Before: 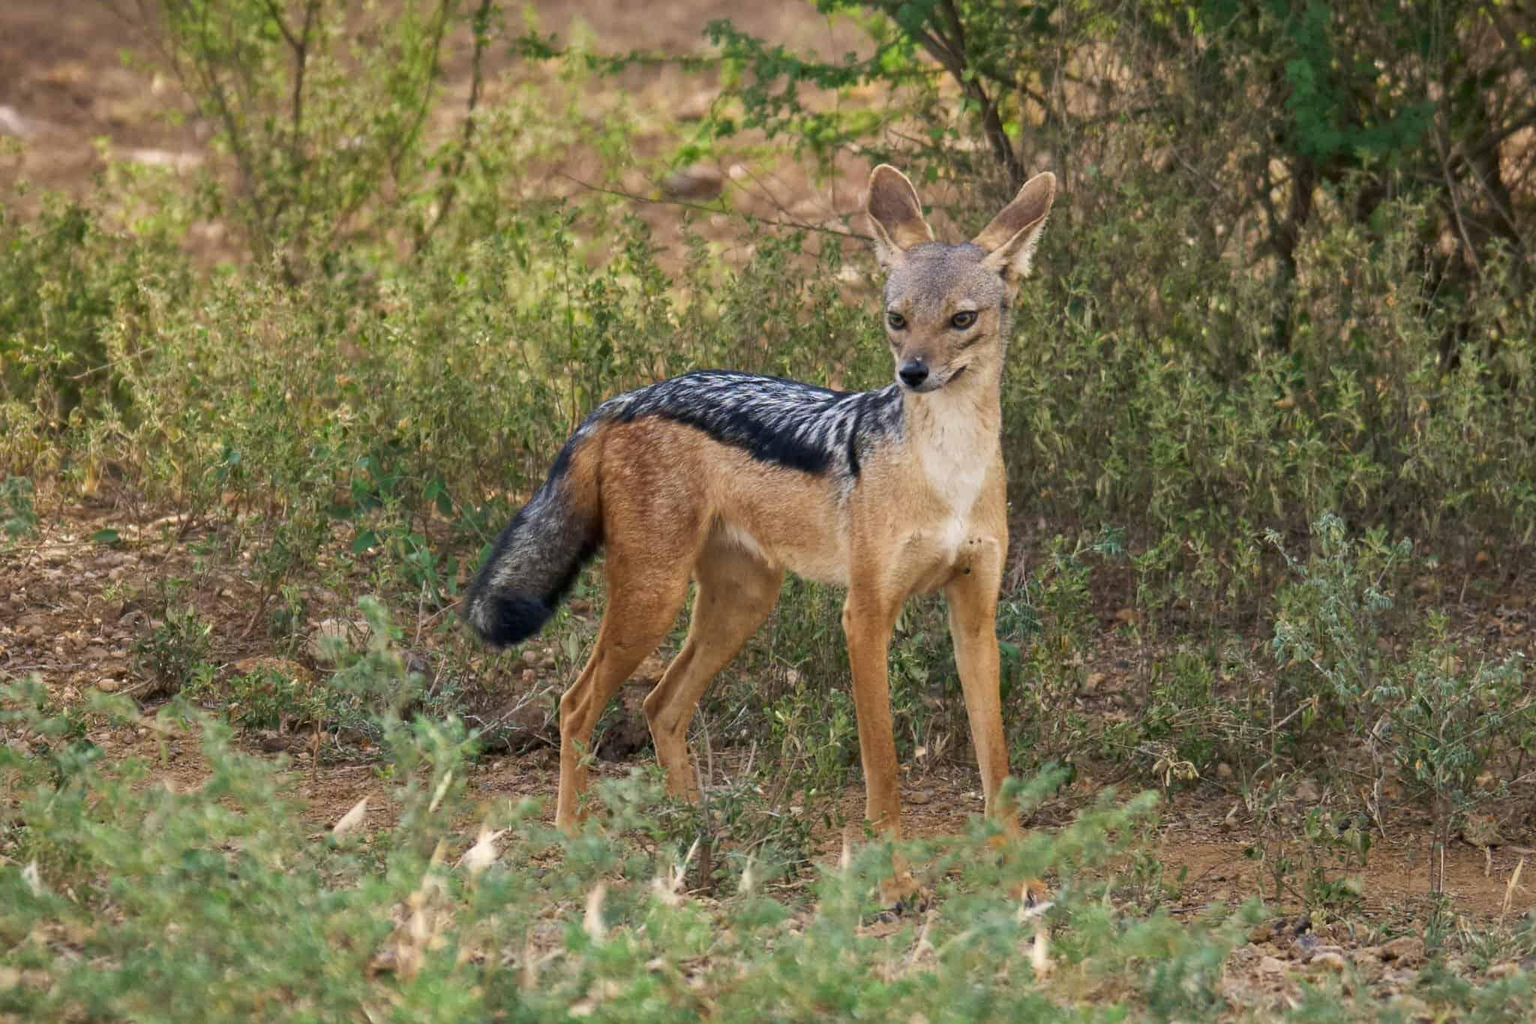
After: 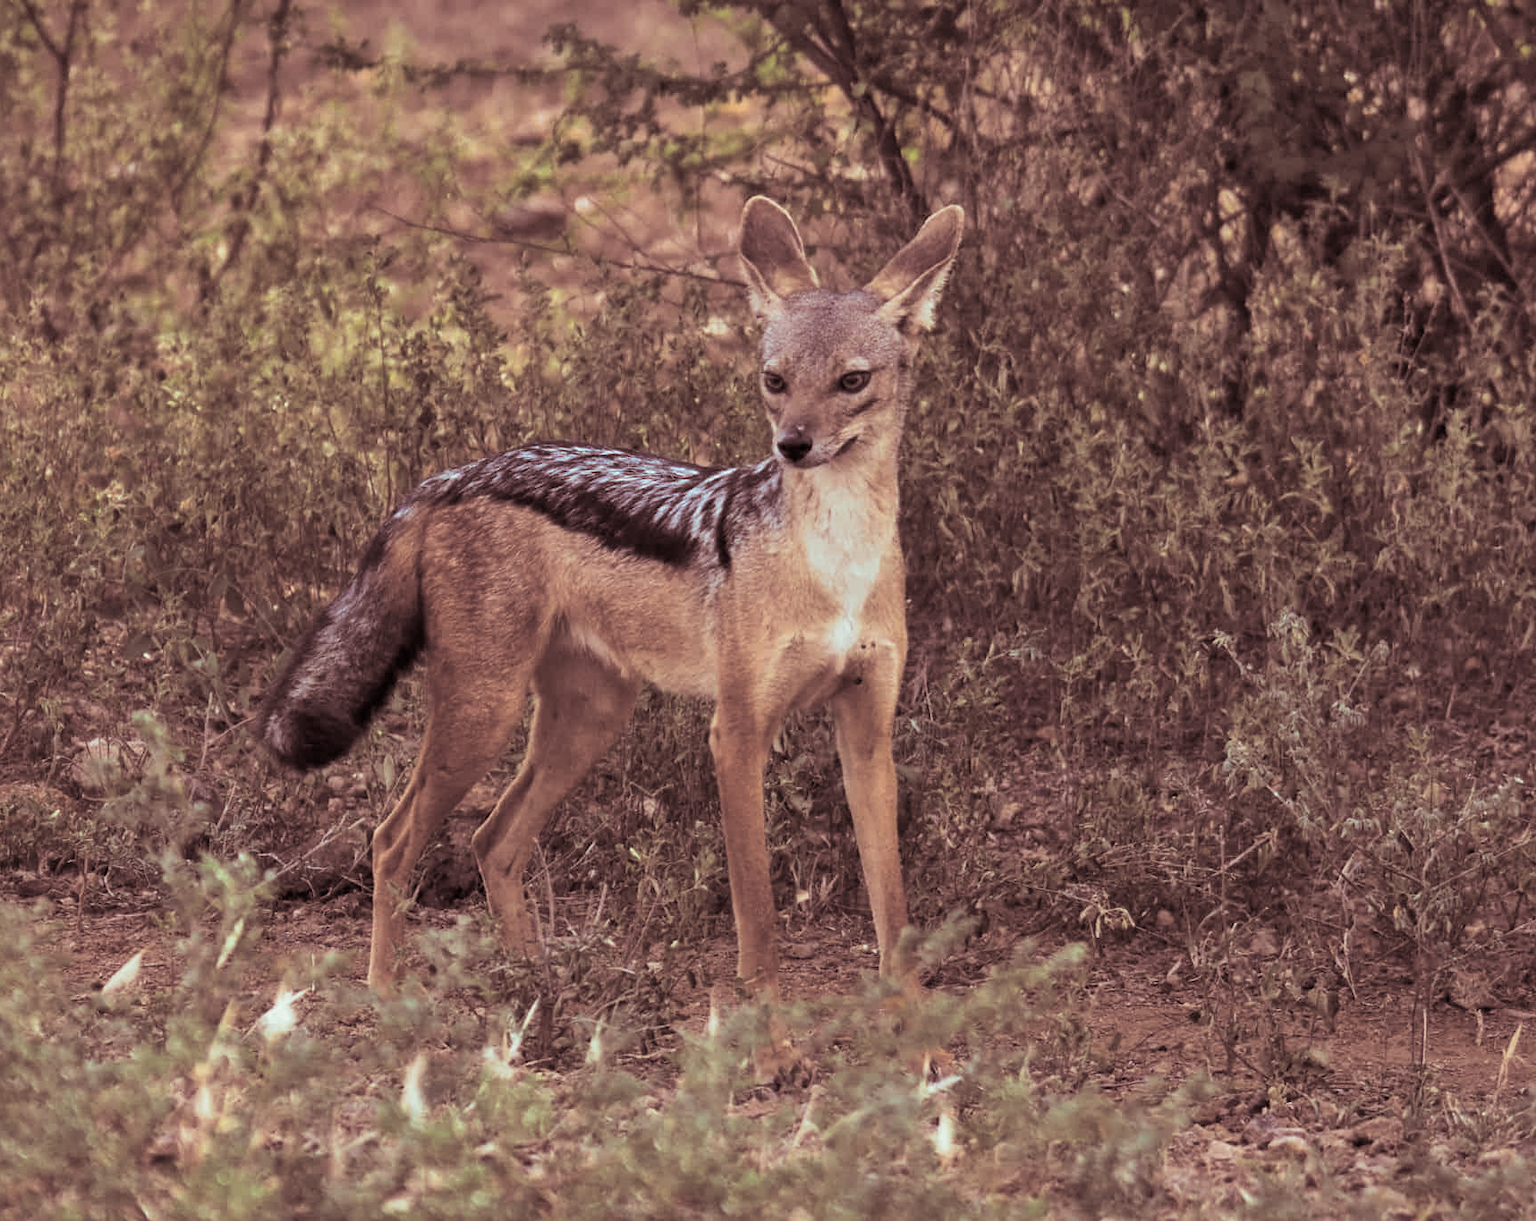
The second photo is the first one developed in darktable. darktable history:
shadows and highlights: soften with gaussian
crop: left 16.145%
split-toning: shadows › saturation 0.3, highlights › hue 180°, highlights › saturation 0.3, compress 0%
